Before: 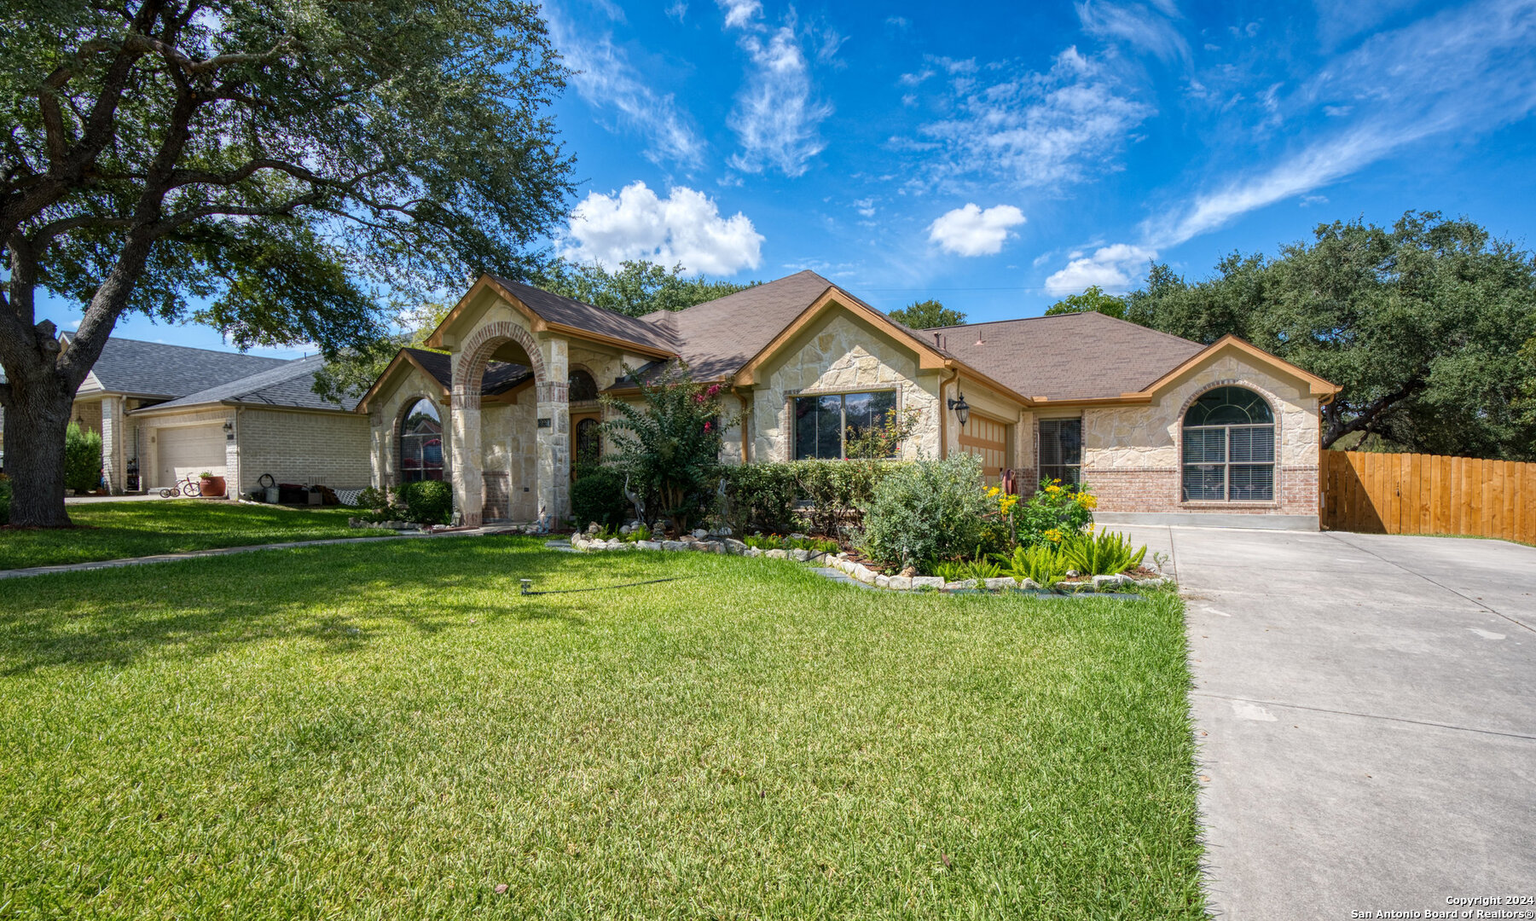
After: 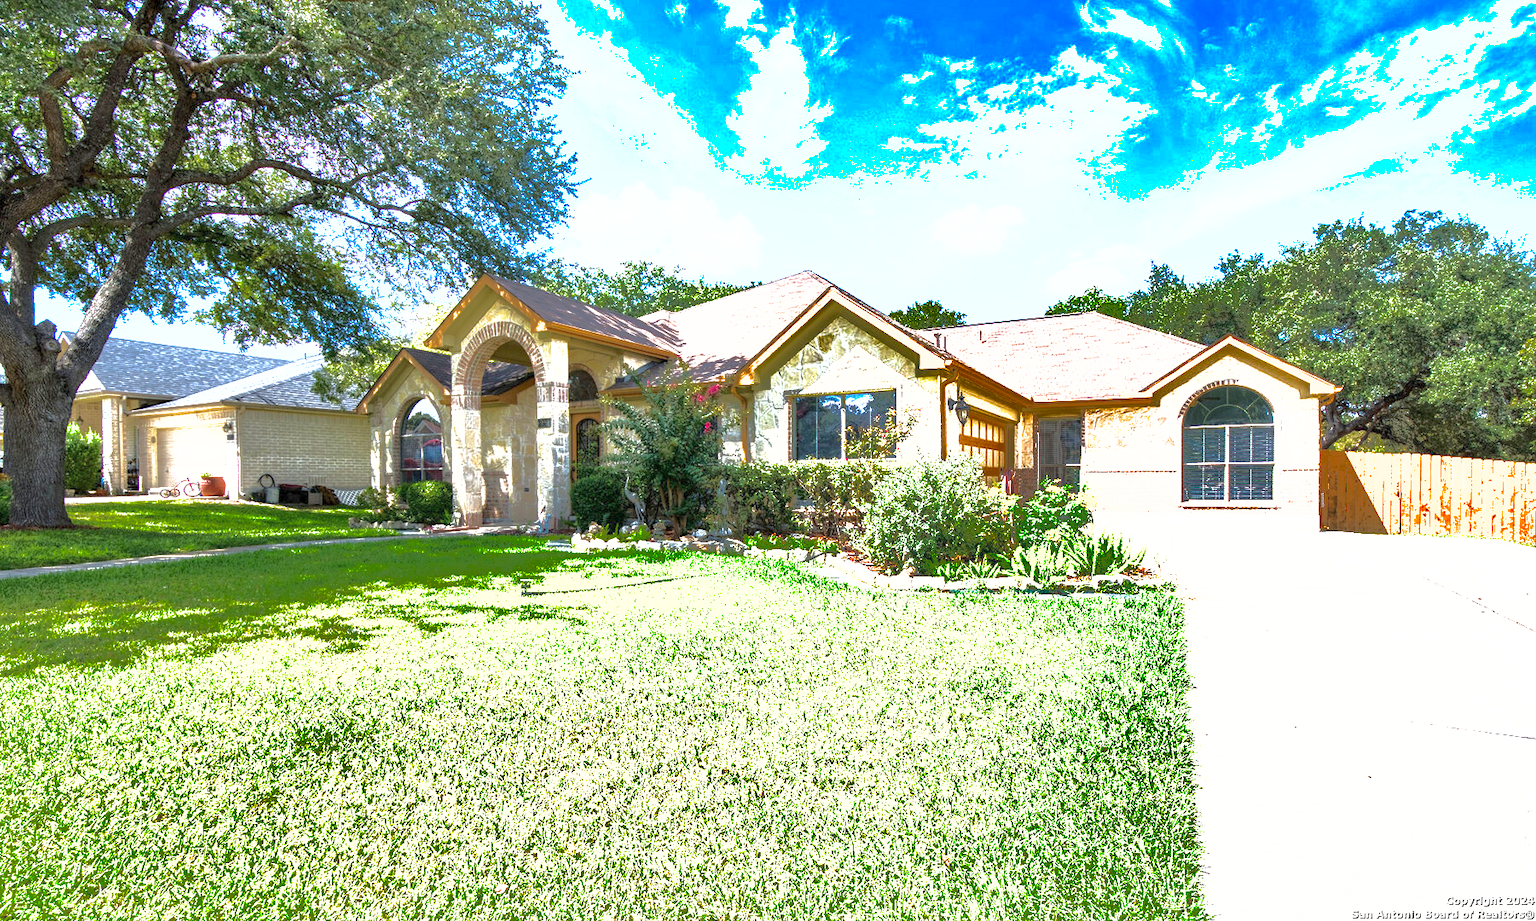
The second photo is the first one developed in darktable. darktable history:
exposure: compensate exposure bias true, compensate highlight preservation false
shadows and highlights: shadows 38.88, highlights -74.86
